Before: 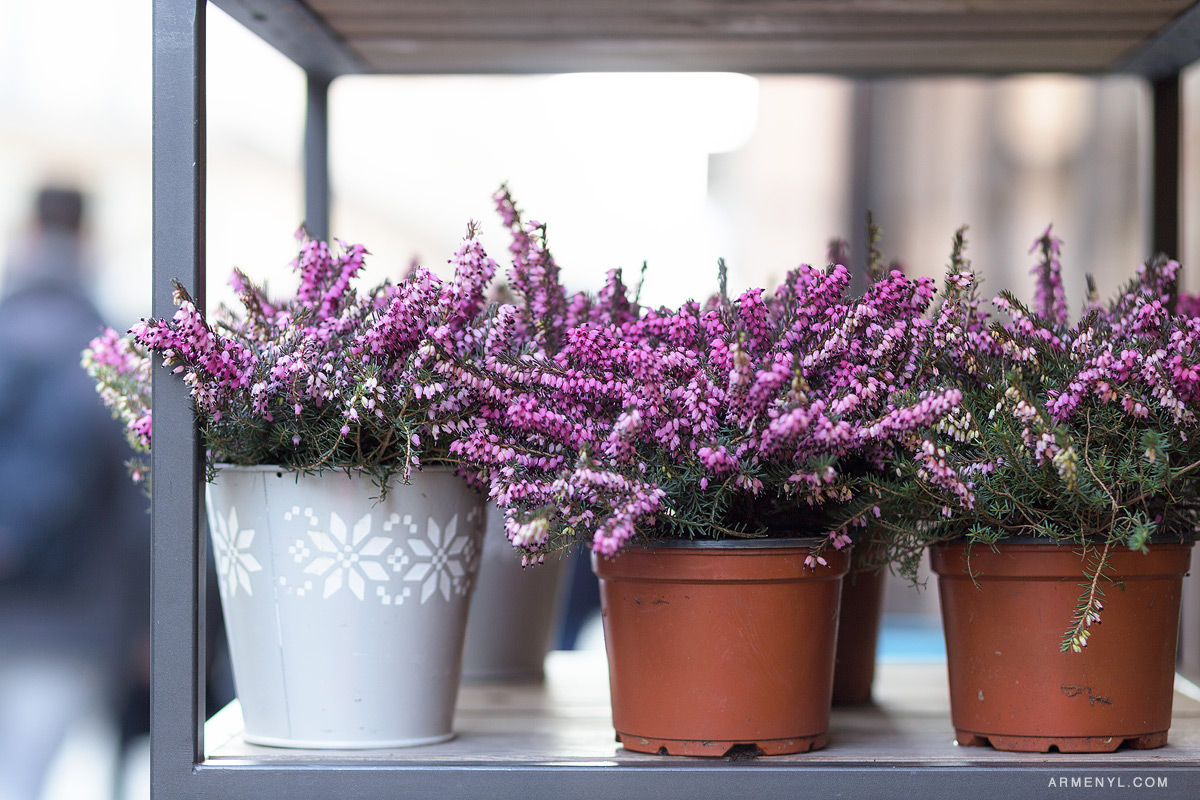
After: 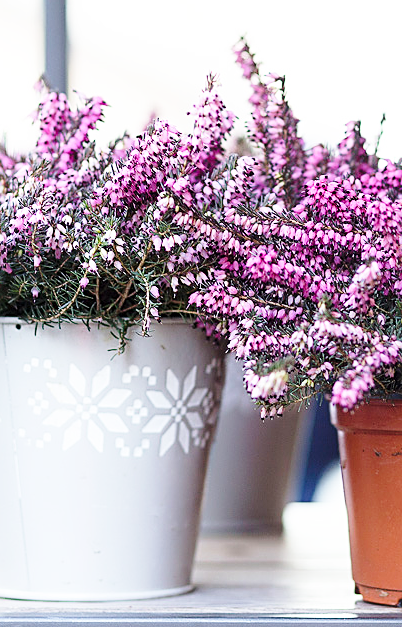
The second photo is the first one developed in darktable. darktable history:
crop and rotate: left 21.77%, top 18.528%, right 44.676%, bottom 2.997%
sharpen: on, module defaults
base curve: curves: ch0 [(0, 0) (0.028, 0.03) (0.121, 0.232) (0.46, 0.748) (0.859, 0.968) (1, 1)], preserve colors none
